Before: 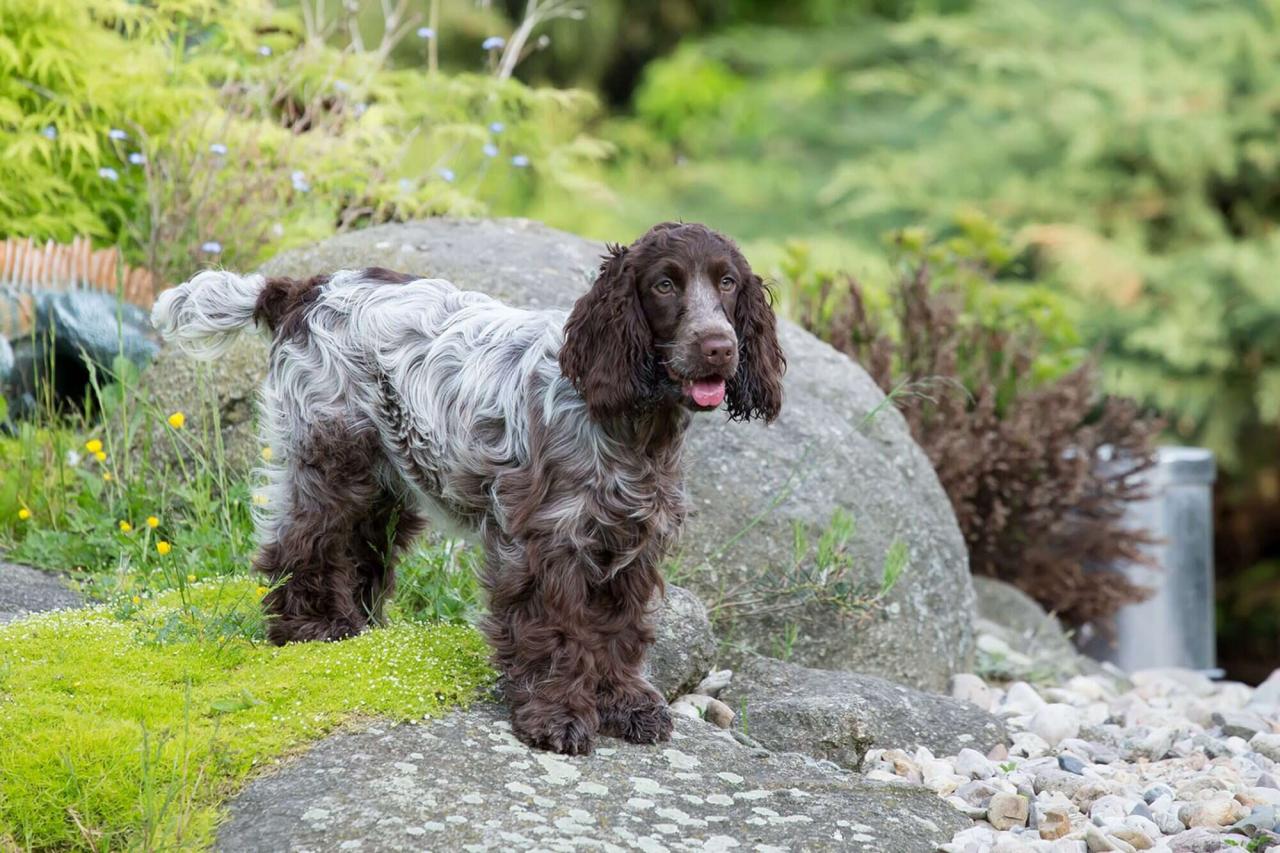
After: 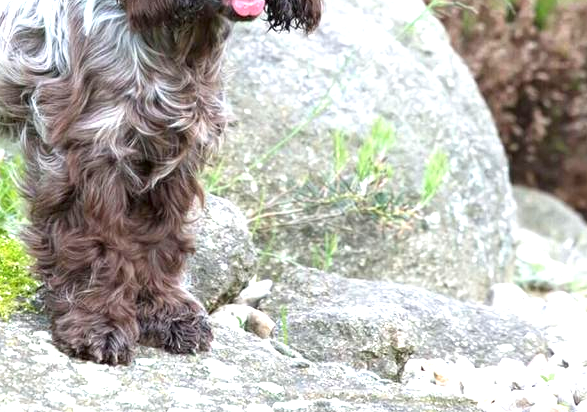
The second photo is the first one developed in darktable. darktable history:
exposure: exposure 1.223 EV, compensate highlight preservation false
crop: left 35.976%, top 45.819%, right 18.162%, bottom 5.807%
